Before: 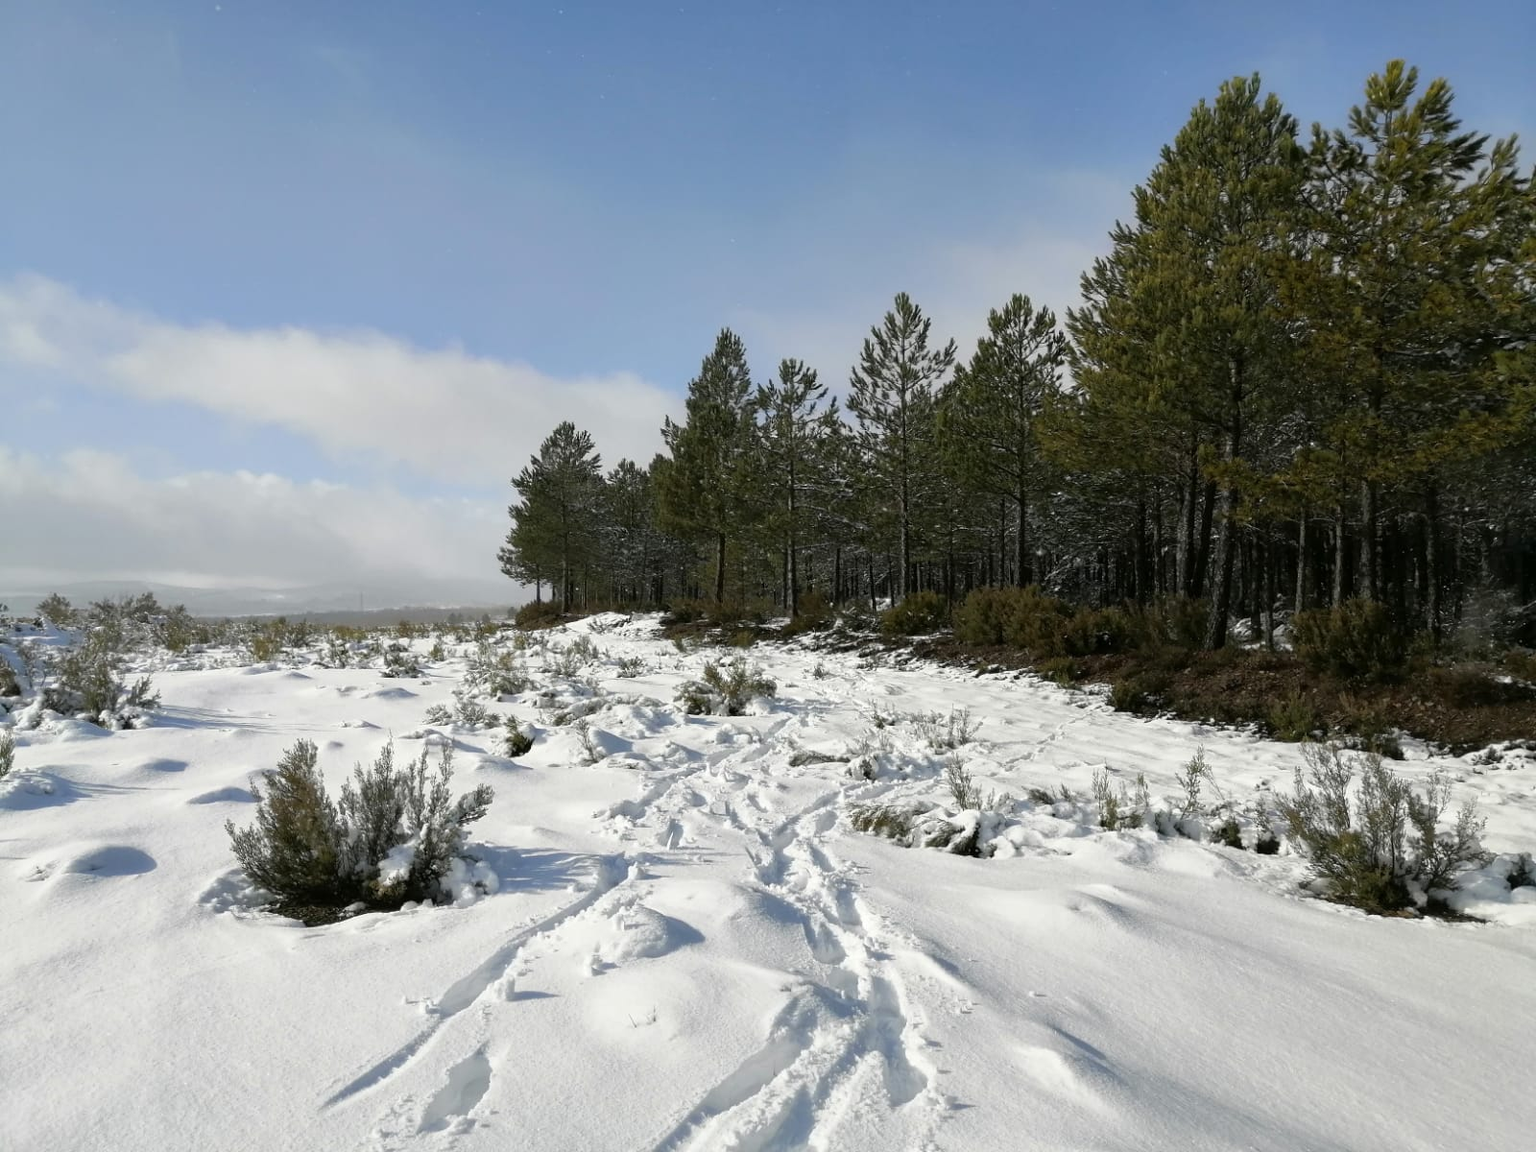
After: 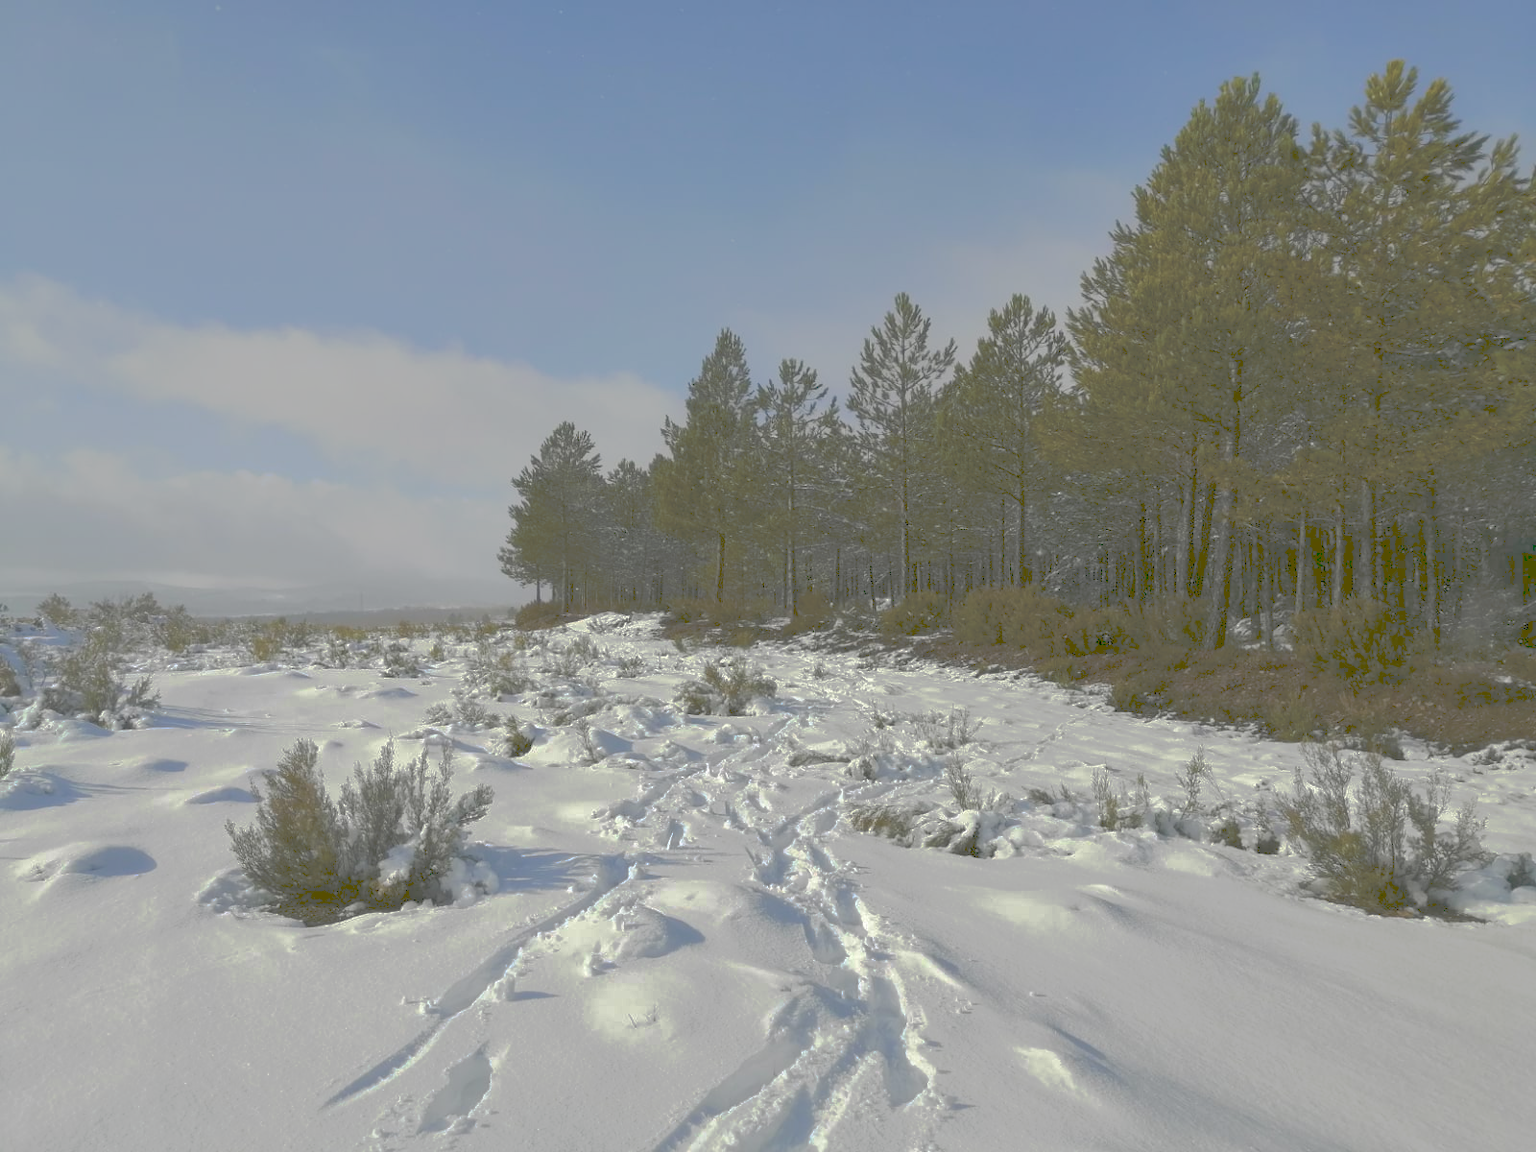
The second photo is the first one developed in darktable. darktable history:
tone curve: curves: ch0 [(0, 0) (0.003, 0.322) (0.011, 0.327) (0.025, 0.345) (0.044, 0.365) (0.069, 0.378) (0.1, 0.391) (0.136, 0.403) (0.177, 0.412) (0.224, 0.429) (0.277, 0.448) (0.335, 0.474) (0.399, 0.503) (0.468, 0.537) (0.543, 0.57) (0.623, 0.61) (0.709, 0.653) (0.801, 0.699) (0.898, 0.75) (1, 1)], preserve colors none
color balance rgb: linear chroma grading › global chroma 19.73%, perceptual saturation grading › global saturation 44.424%, perceptual saturation grading › highlights -25.622%, perceptual saturation grading › shadows 49.408%
exposure: compensate highlight preservation false
